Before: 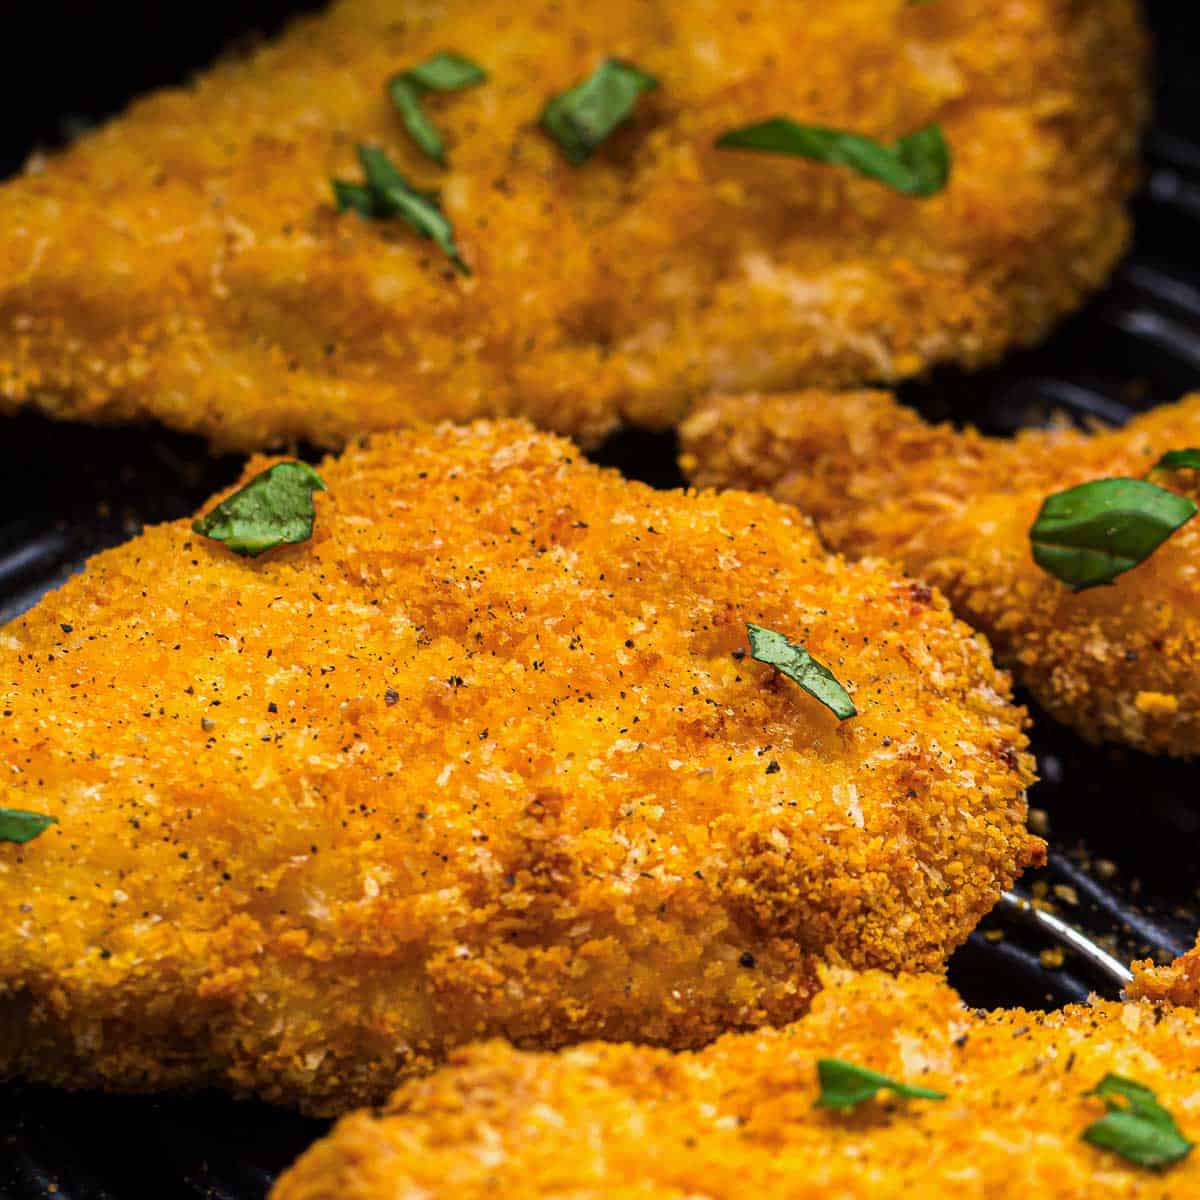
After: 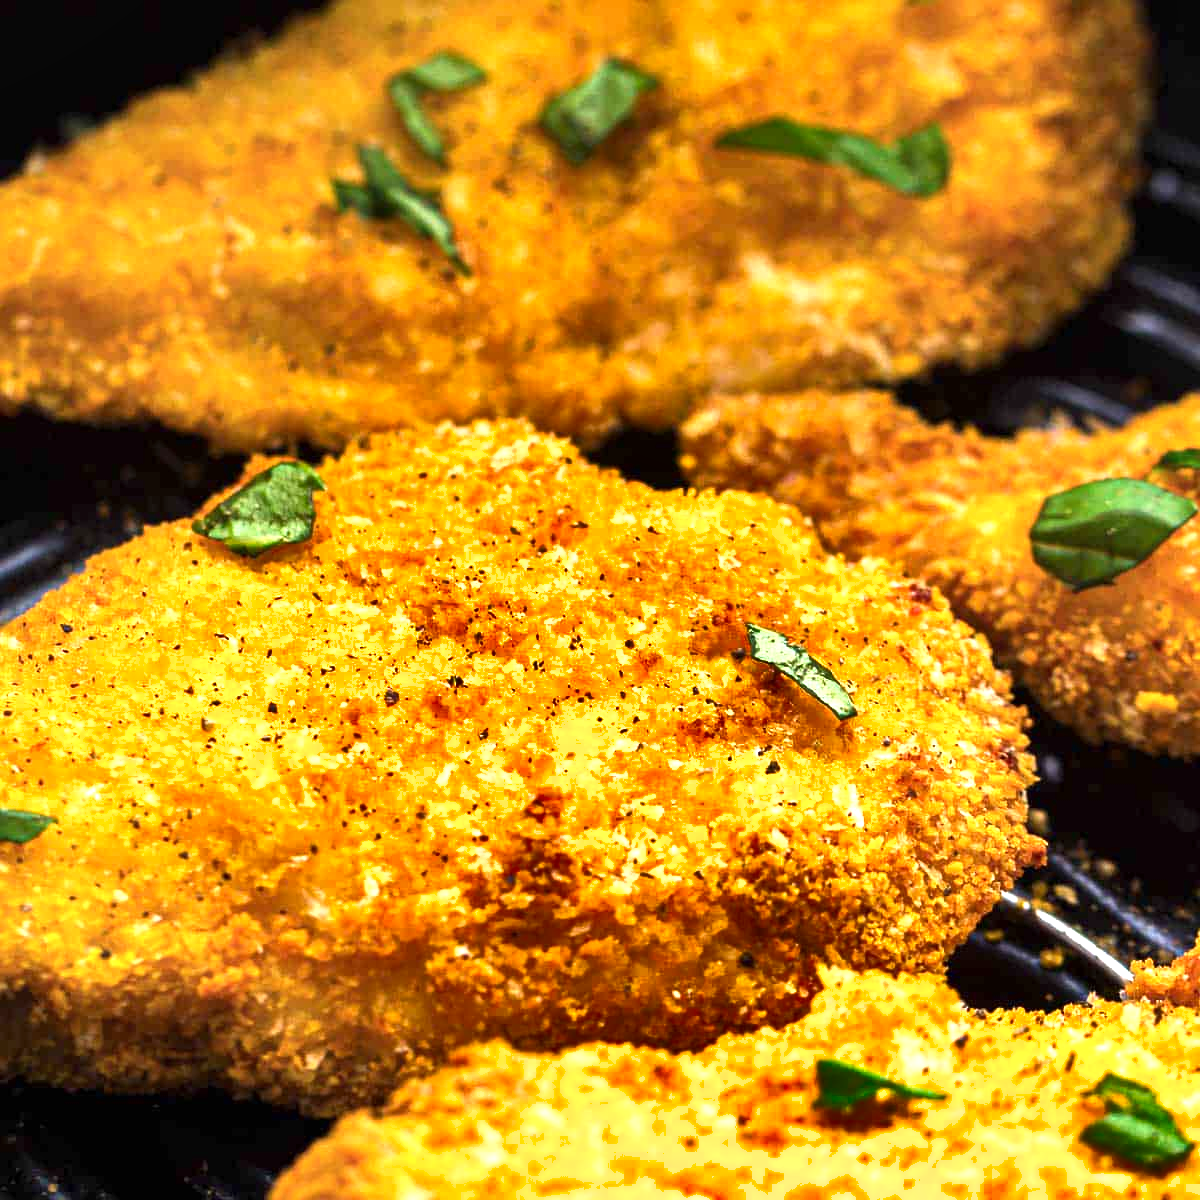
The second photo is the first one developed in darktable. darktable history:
exposure: exposure 0.95 EV, compensate highlight preservation false
shadows and highlights: radius 171.16, shadows 27, white point adjustment 3.13, highlights -67.95, soften with gaussian
